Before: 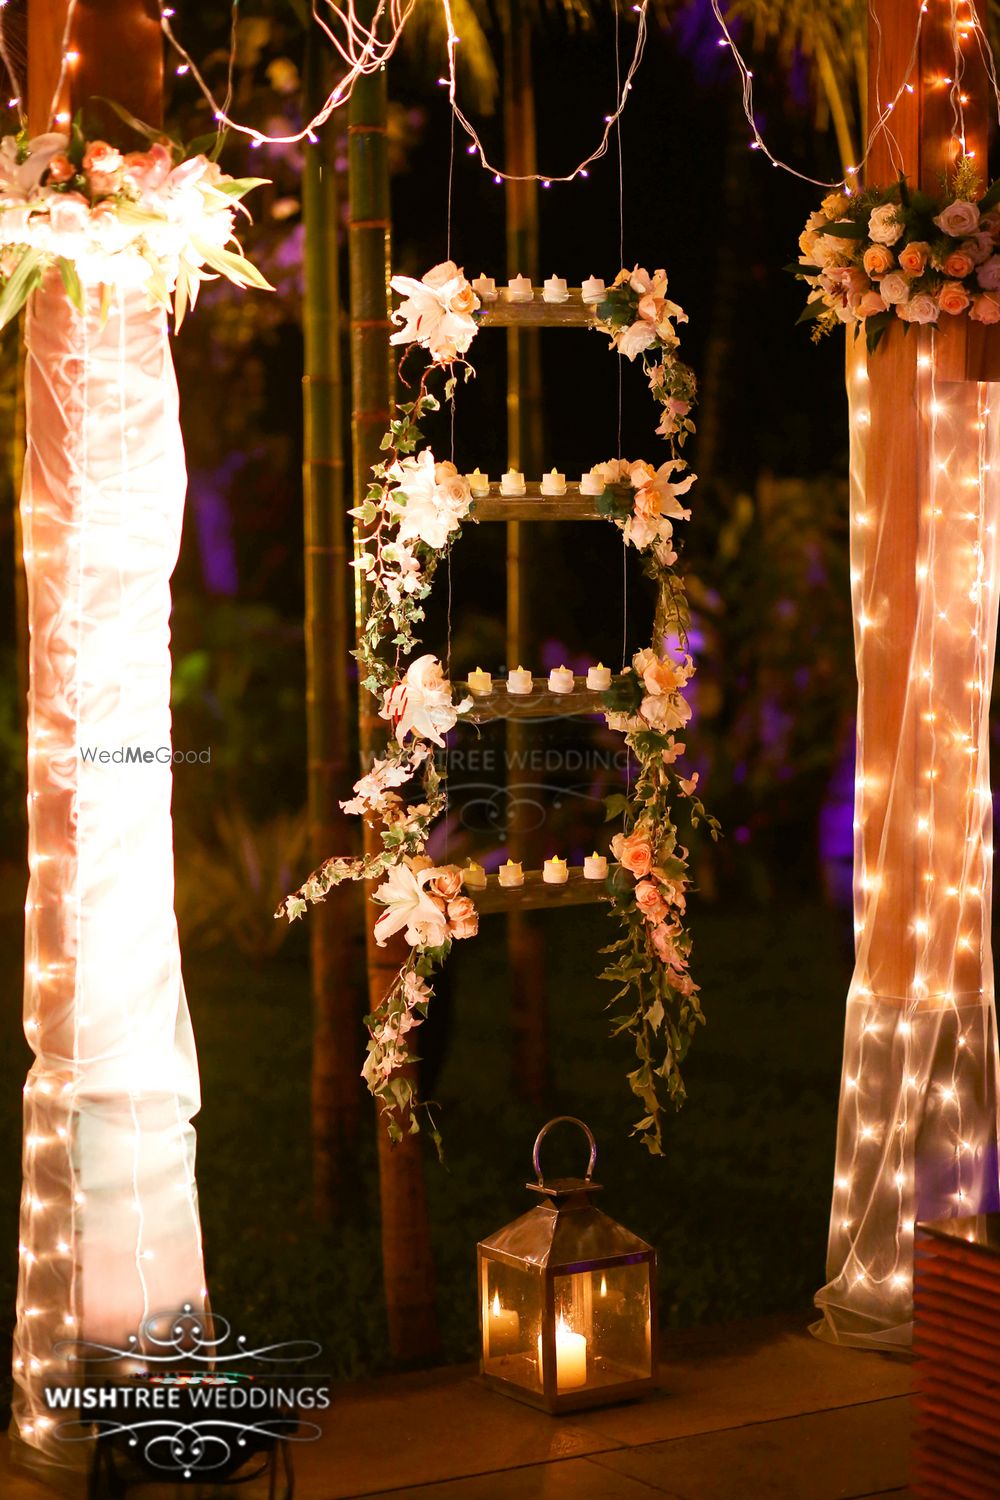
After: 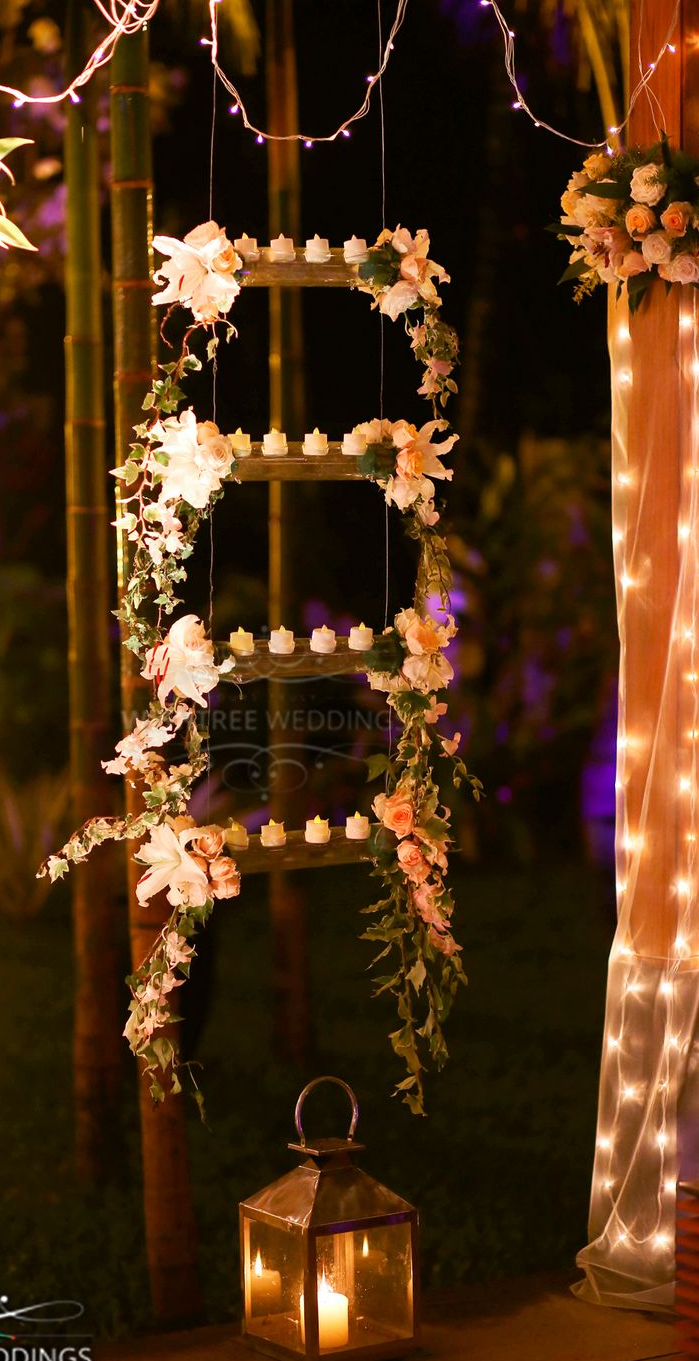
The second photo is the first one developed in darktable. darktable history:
crop and rotate: left 23.824%, top 2.671%, right 6.266%, bottom 6.539%
